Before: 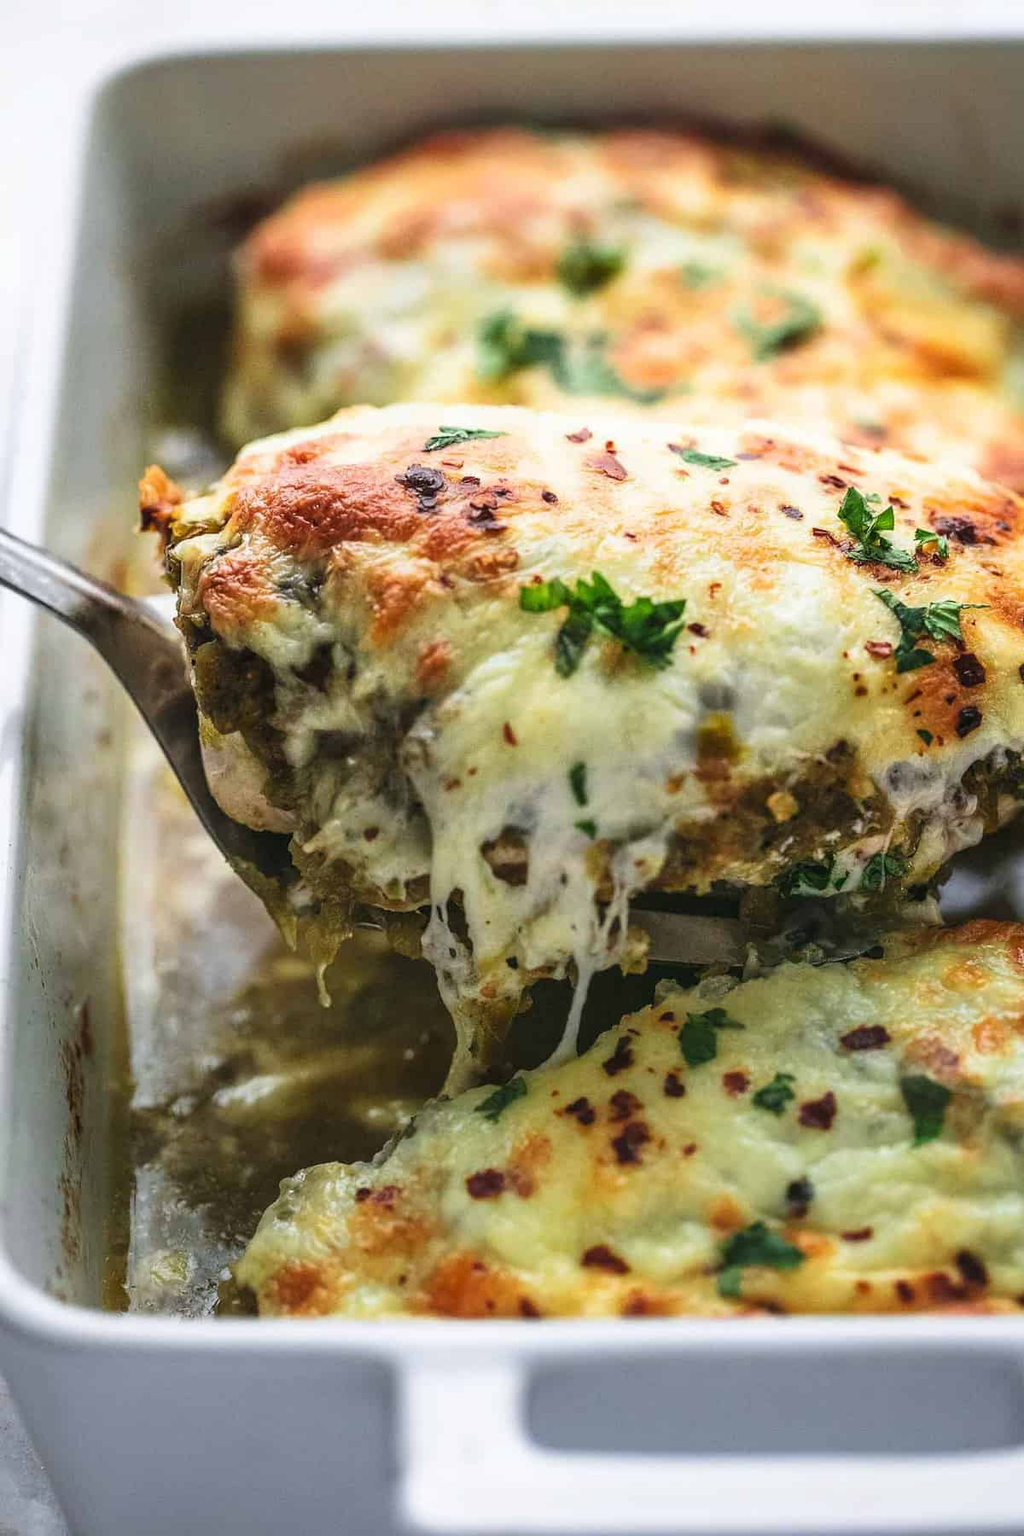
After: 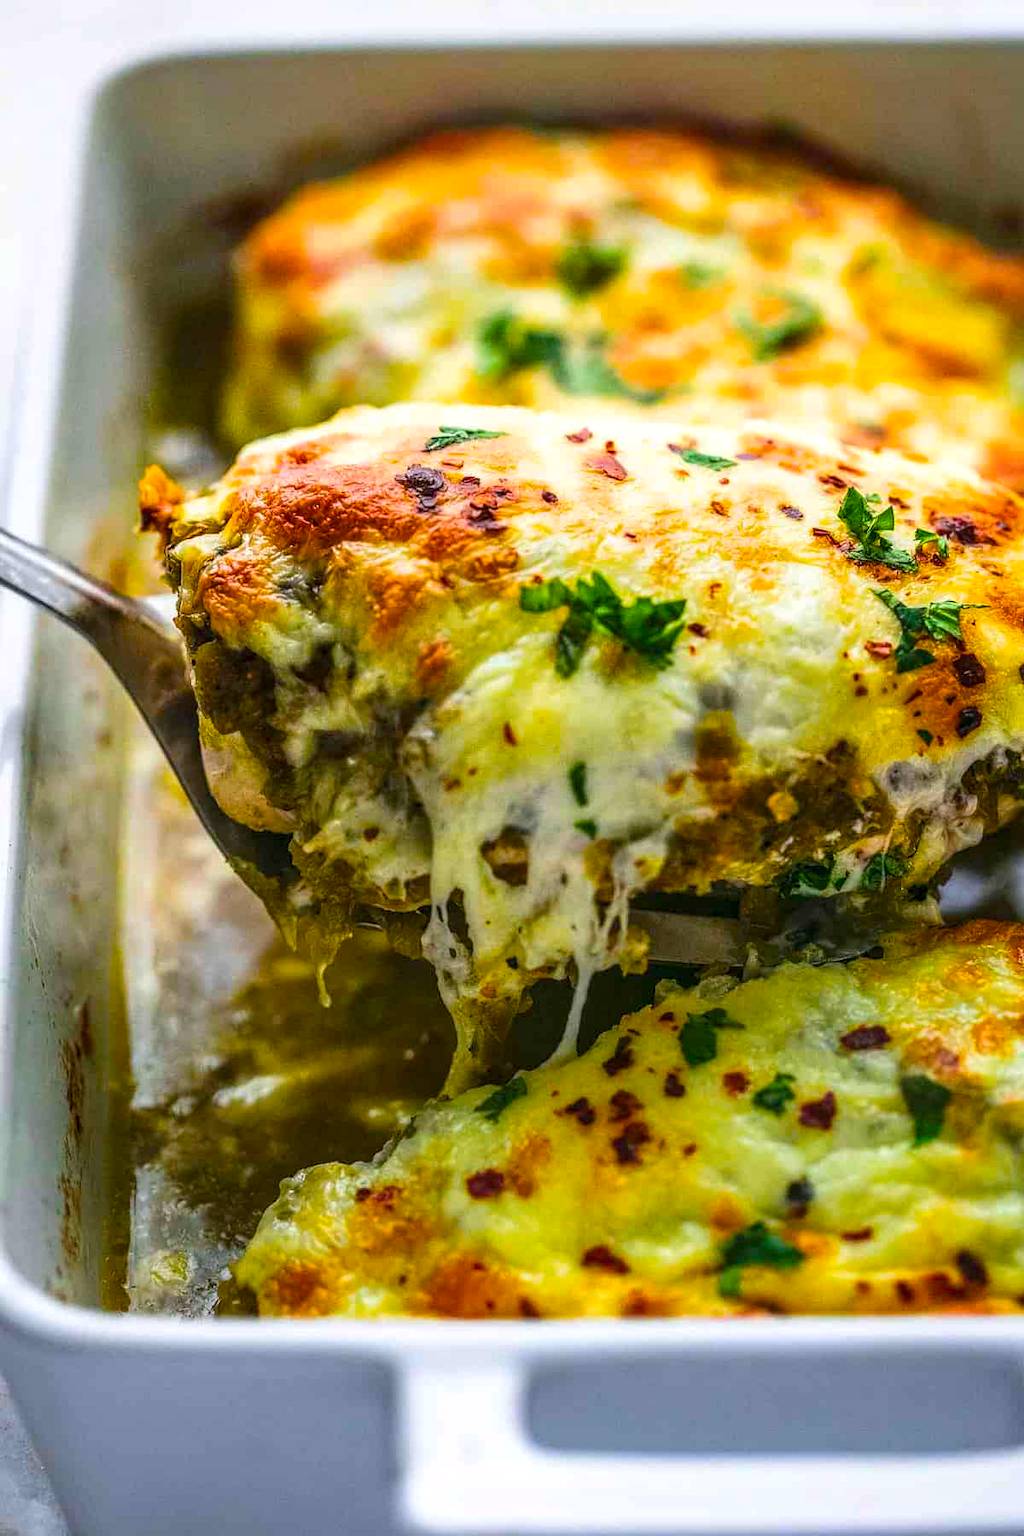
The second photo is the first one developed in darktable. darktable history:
local contrast: on, module defaults
color balance rgb: linear chroma grading › global chroma 40.022%, perceptual saturation grading › global saturation 25.389%, global vibrance 9.298%
